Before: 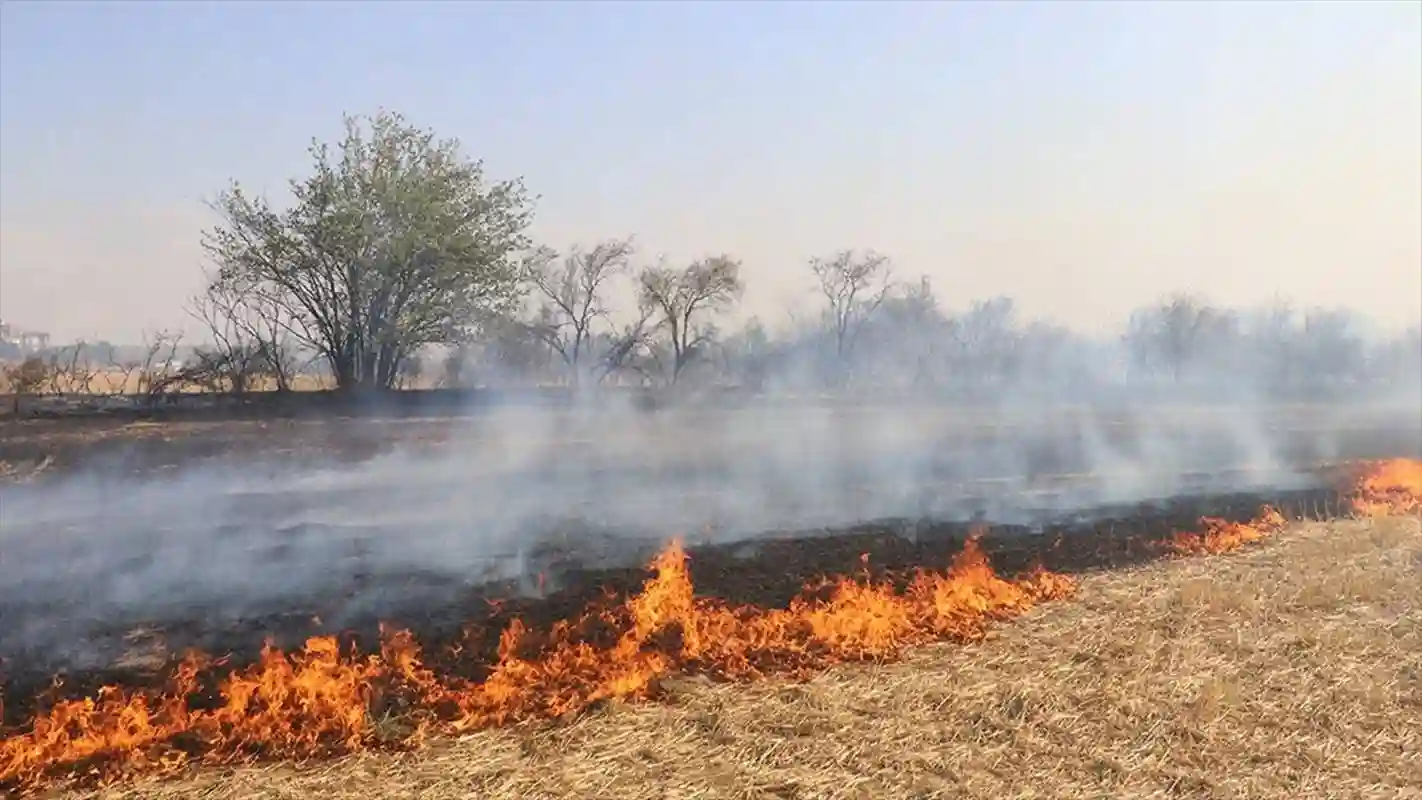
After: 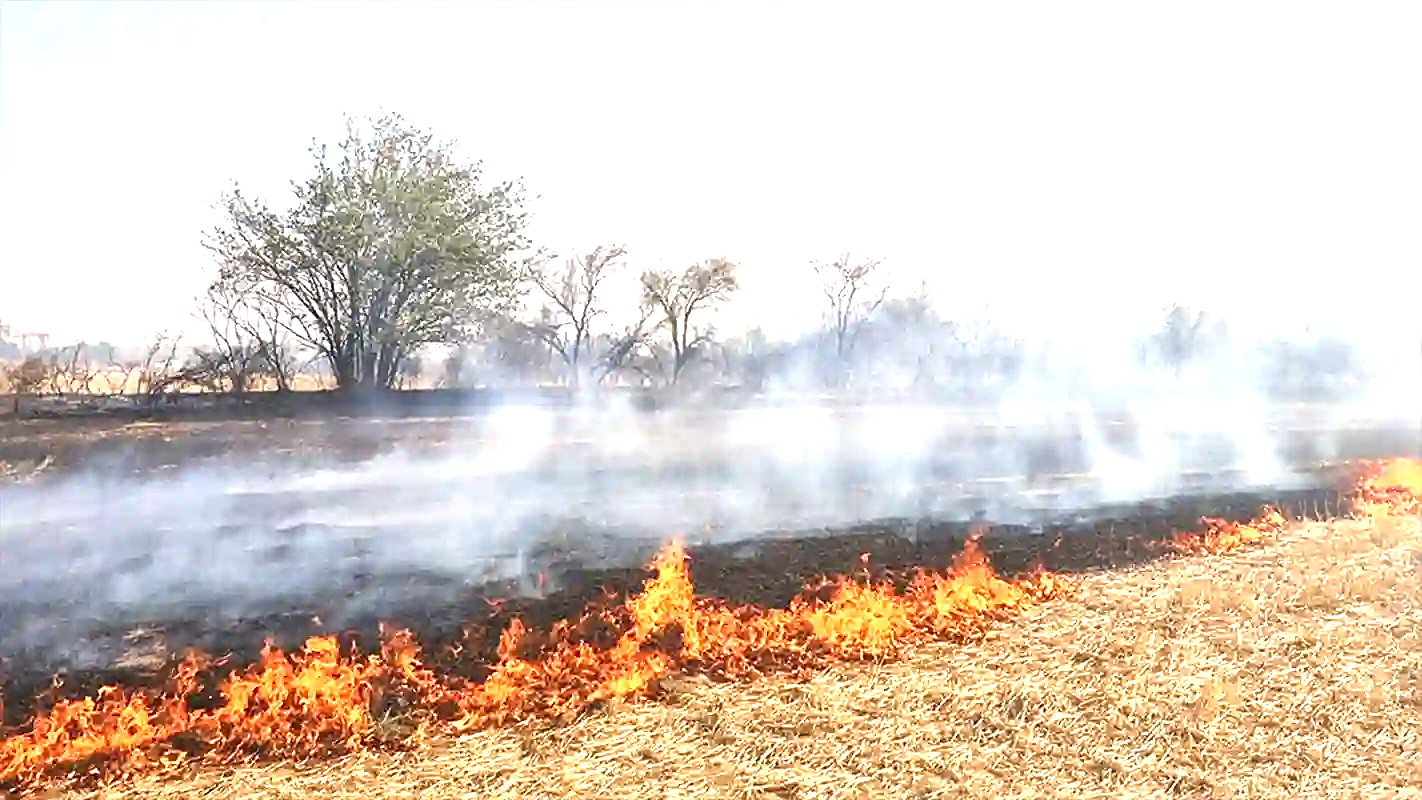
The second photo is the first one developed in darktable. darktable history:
sharpen: amount 0.49
exposure: black level correction 0, exposure 1.106 EV, compensate highlight preservation false
local contrast: mode bilateral grid, contrast 19, coarseness 49, detail 141%, midtone range 0.2
